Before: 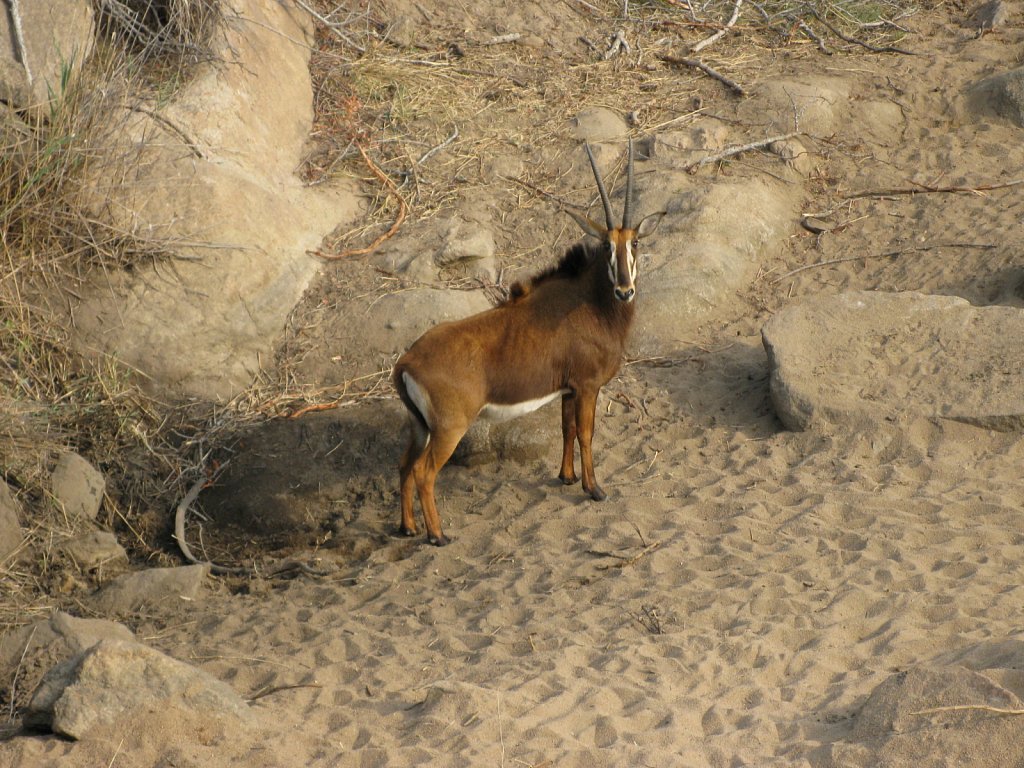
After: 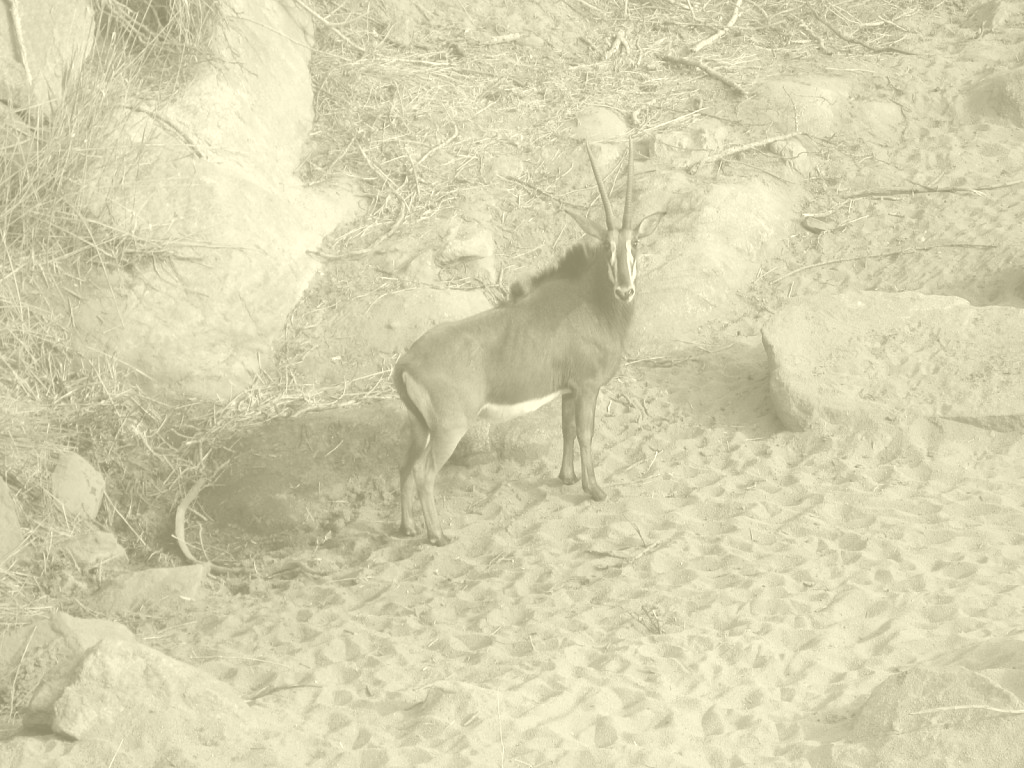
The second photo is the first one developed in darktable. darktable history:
local contrast: mode bilateral grid, contrast 20, coarseness 50, detail 120%, midtone range 0.2
base curve: exposure shift 0, preserve colors none
colorize: hue 43.2°, saturation 40%, version 1
